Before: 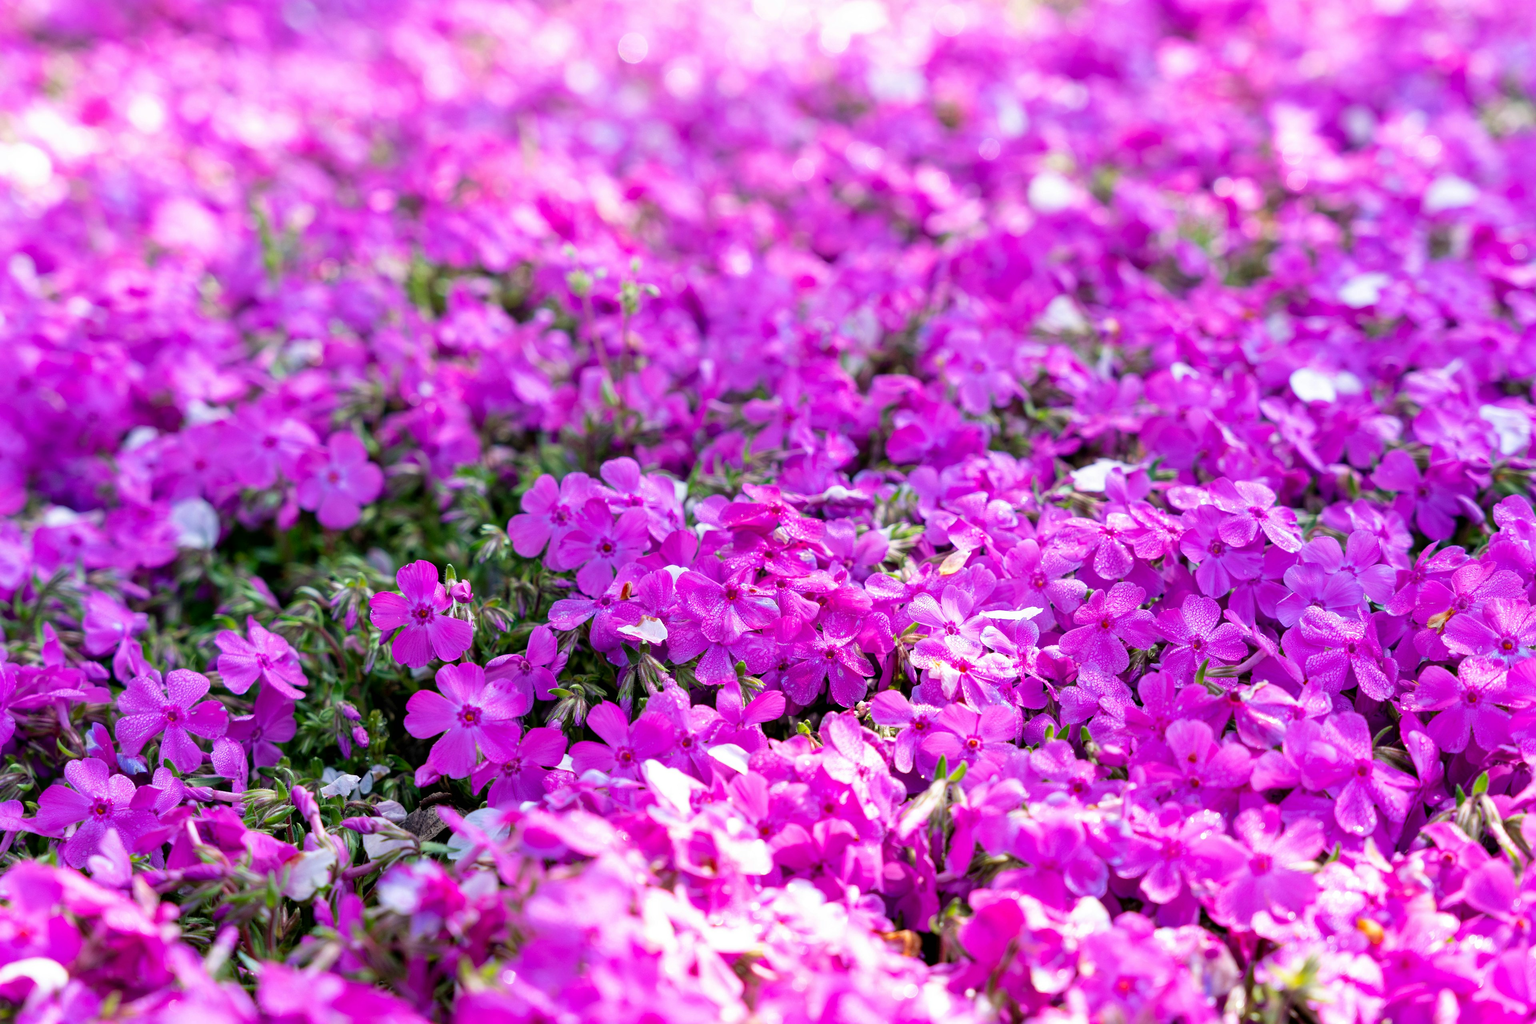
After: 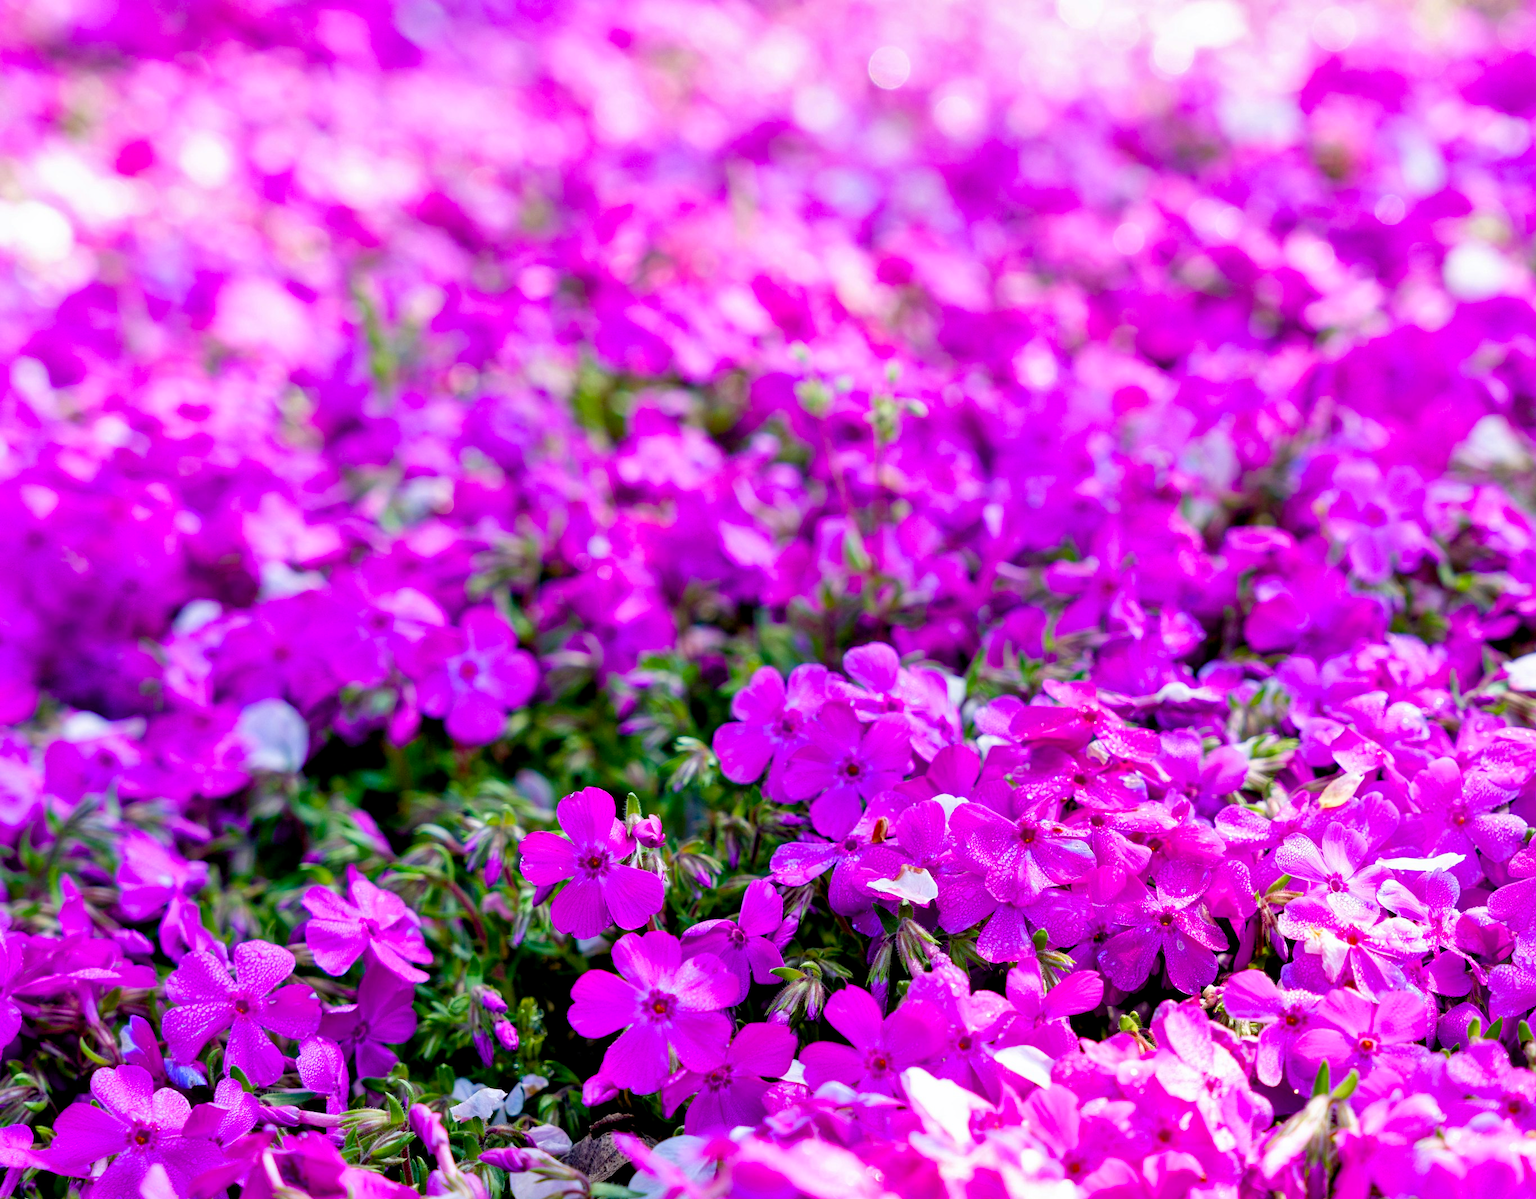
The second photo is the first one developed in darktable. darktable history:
crop: right 28.798%, bottom 16.619%
shadows and highlights: shadows 52.17, highlights -28.6, soften with gaussian
color balance rgb: power › chroma 0.474%, power › hue 261.11°, global offset › luminance -0.514%, linear chroma grading › global chroma 6.304%, perceptual saturation grading › global saturation 20%, perceptual saturation grading › highlights -49.797%, perceptual saturation grading › shadows 24.435%, global vibrance 41.538%
